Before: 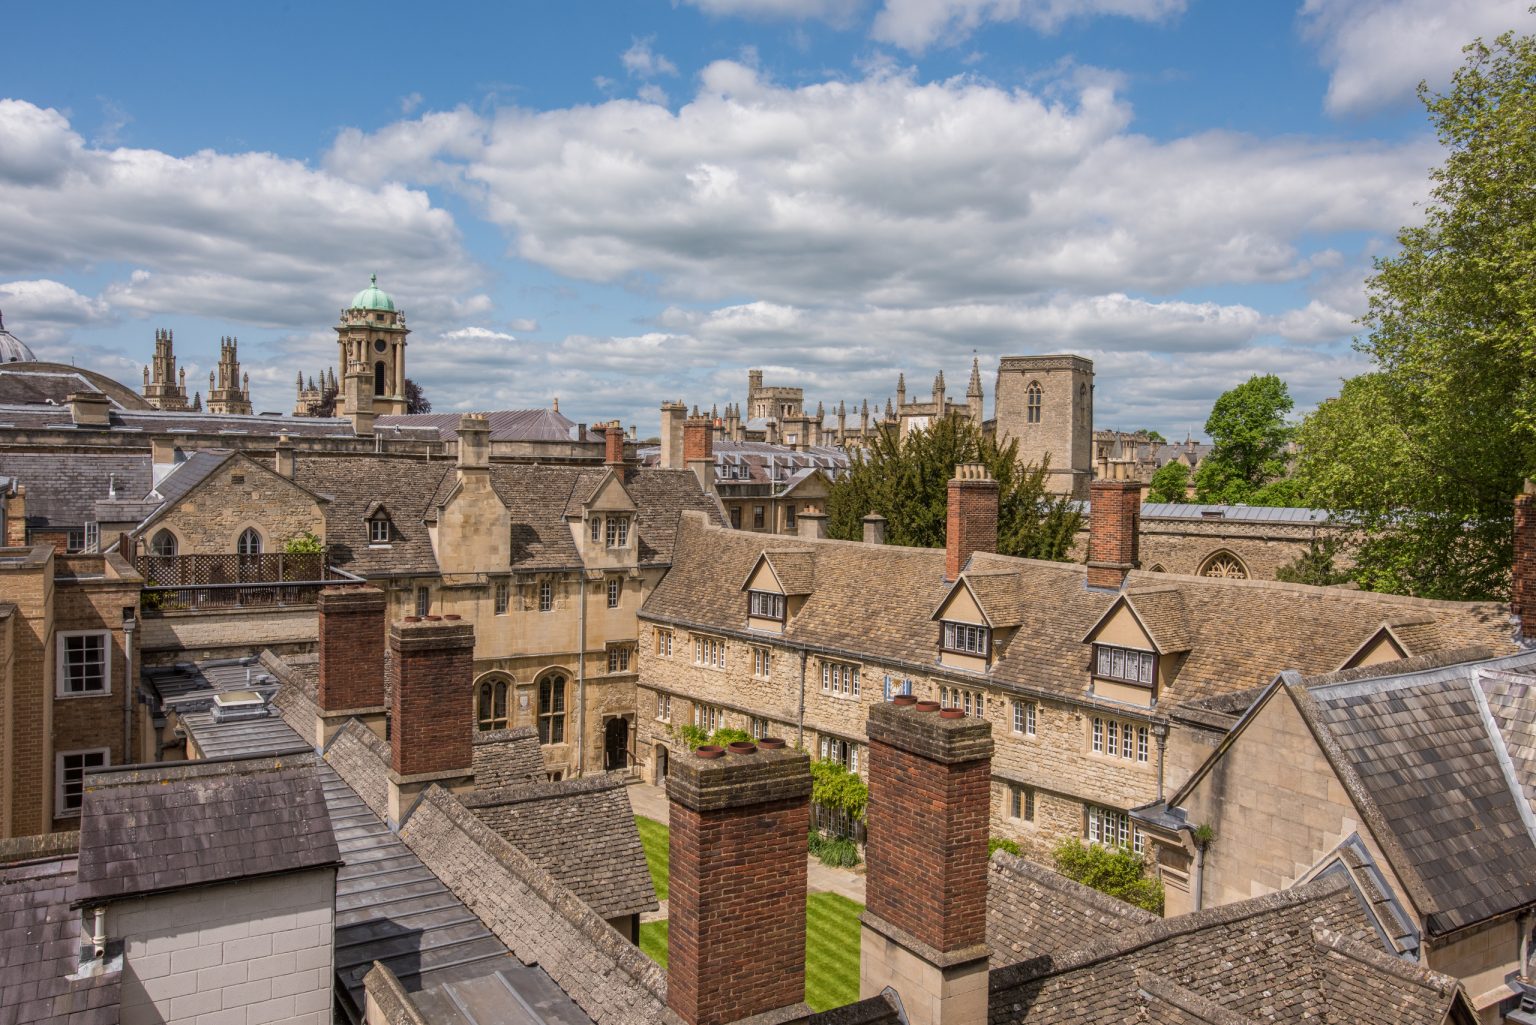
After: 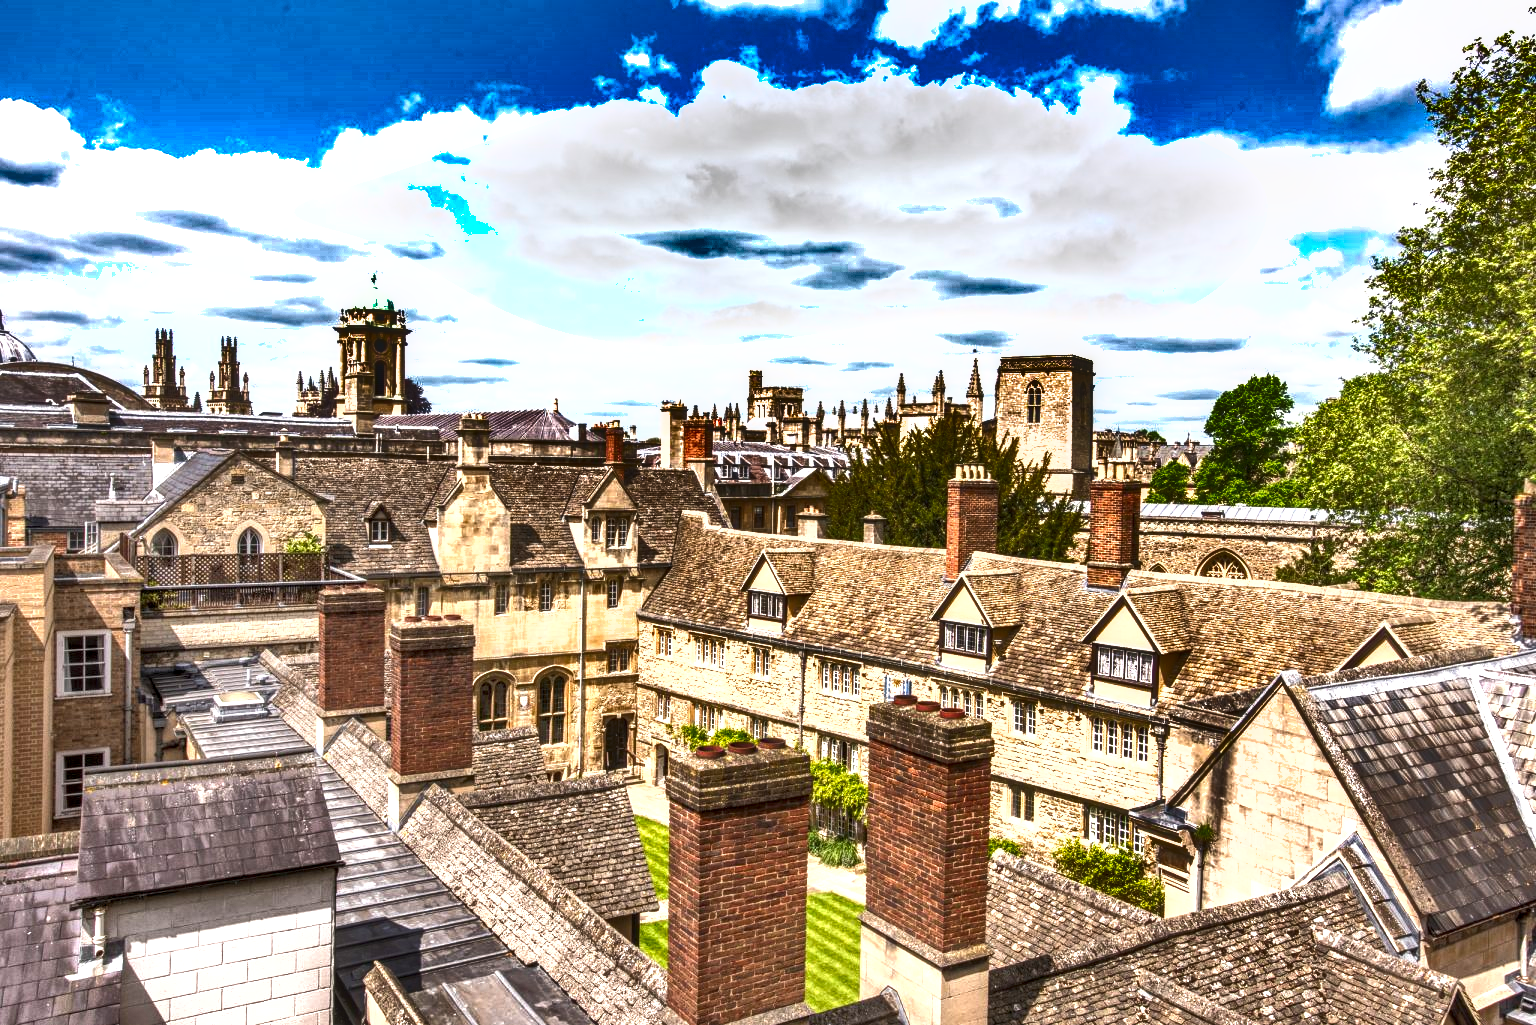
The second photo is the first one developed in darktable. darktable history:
local contrast: detail 130%
shadows and highlights: shadows 20.86, highlights -82.75, soften with gaussian
exposure: black level correction 0, exposure 1.452 EV, compensate highlight preservation false
